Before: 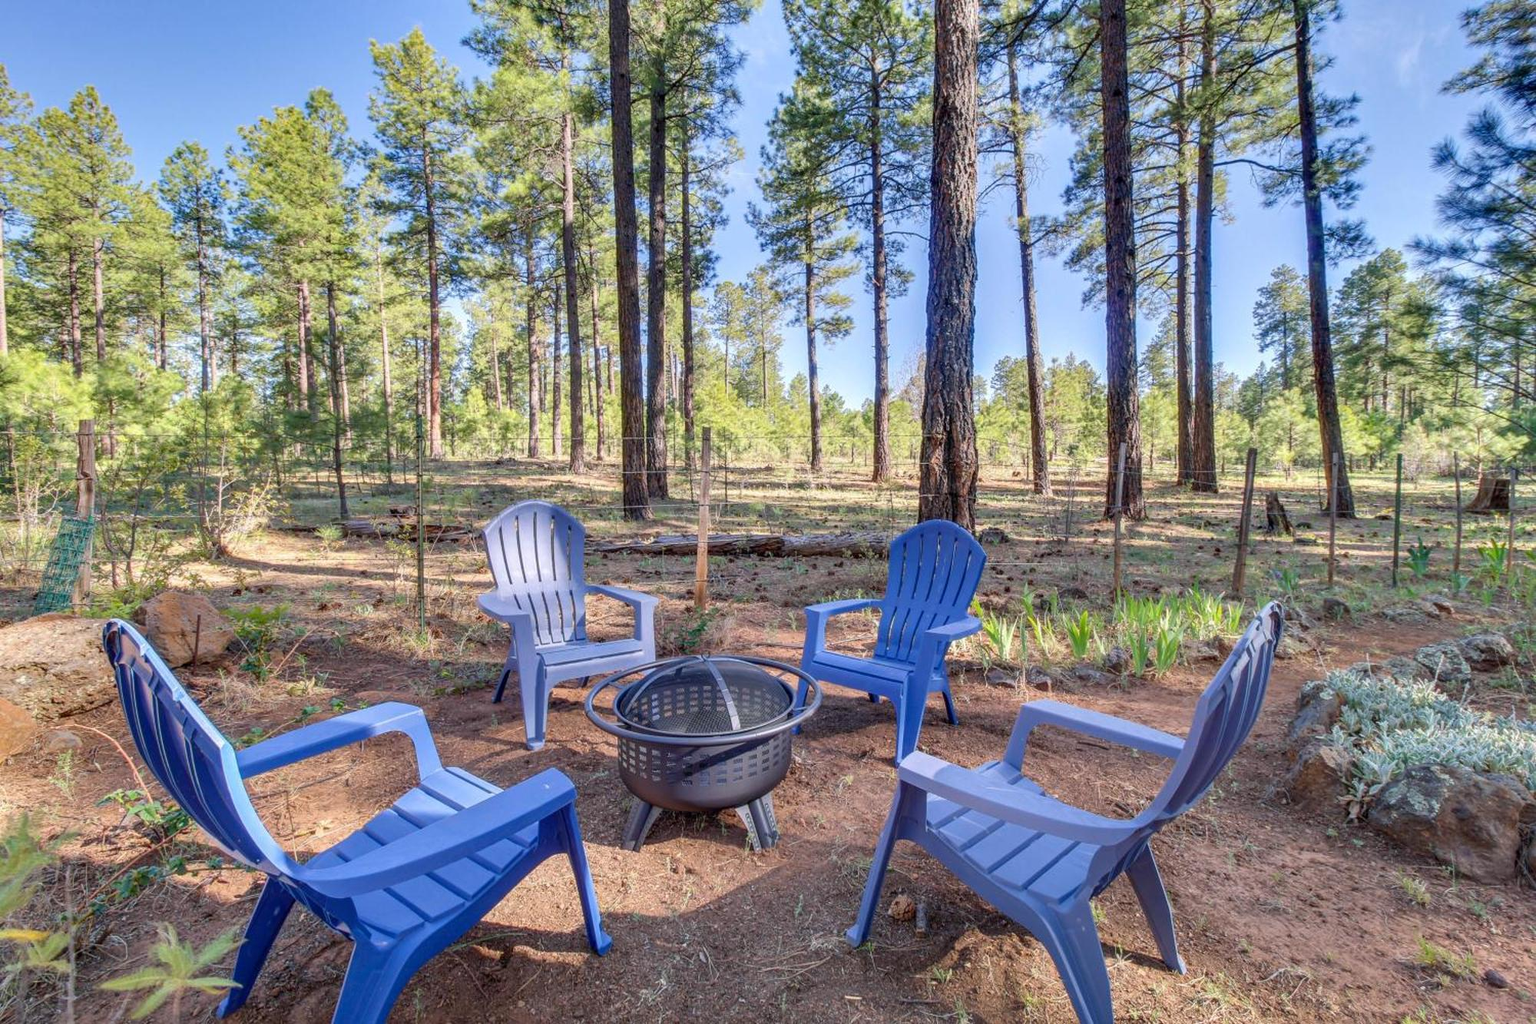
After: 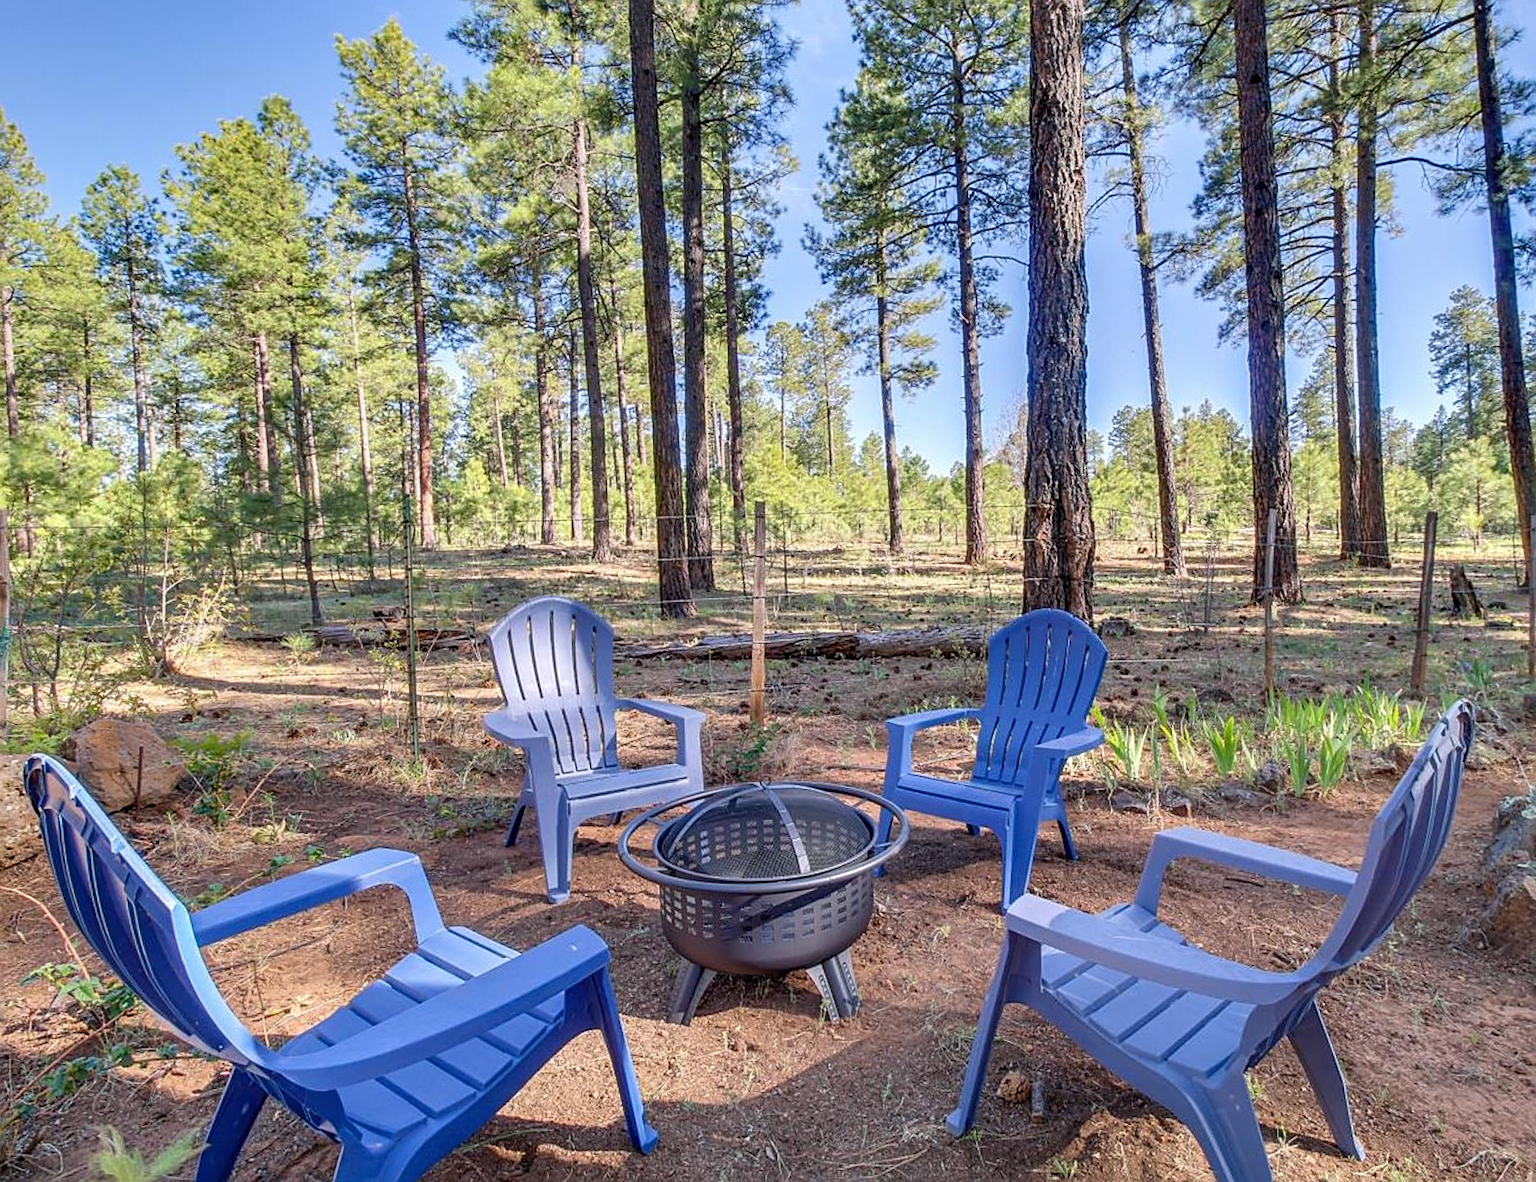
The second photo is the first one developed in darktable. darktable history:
sharpen: on, module defaults
crop and rotate: angle 1.32°, left 4.167%, top 0.414%, right 11.714%, bottom 2.426%
